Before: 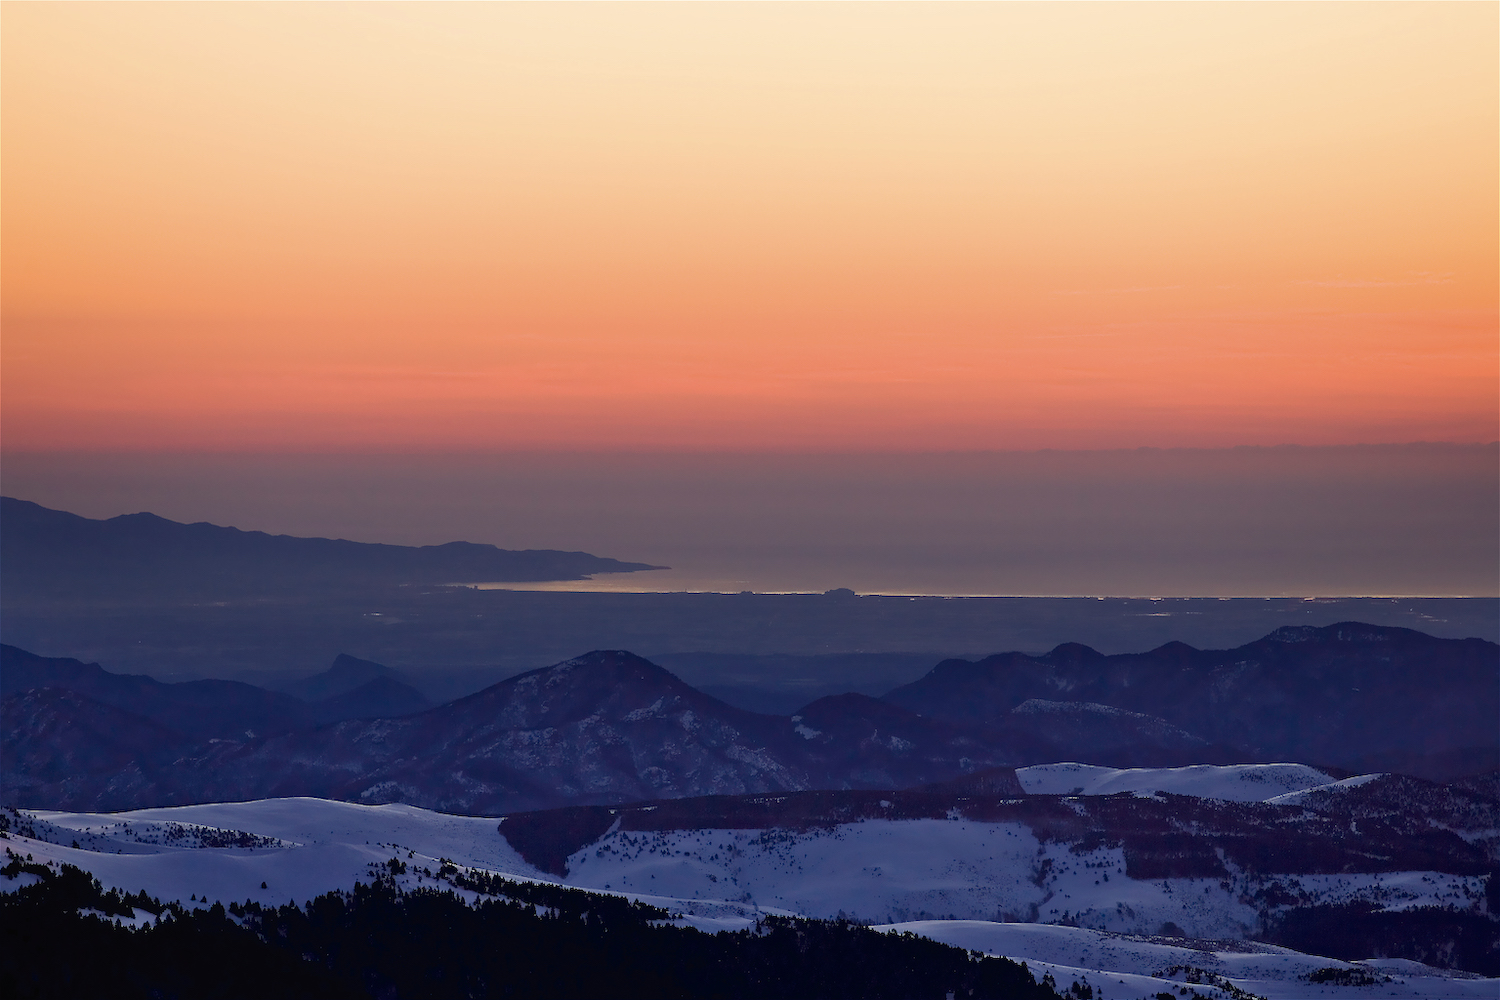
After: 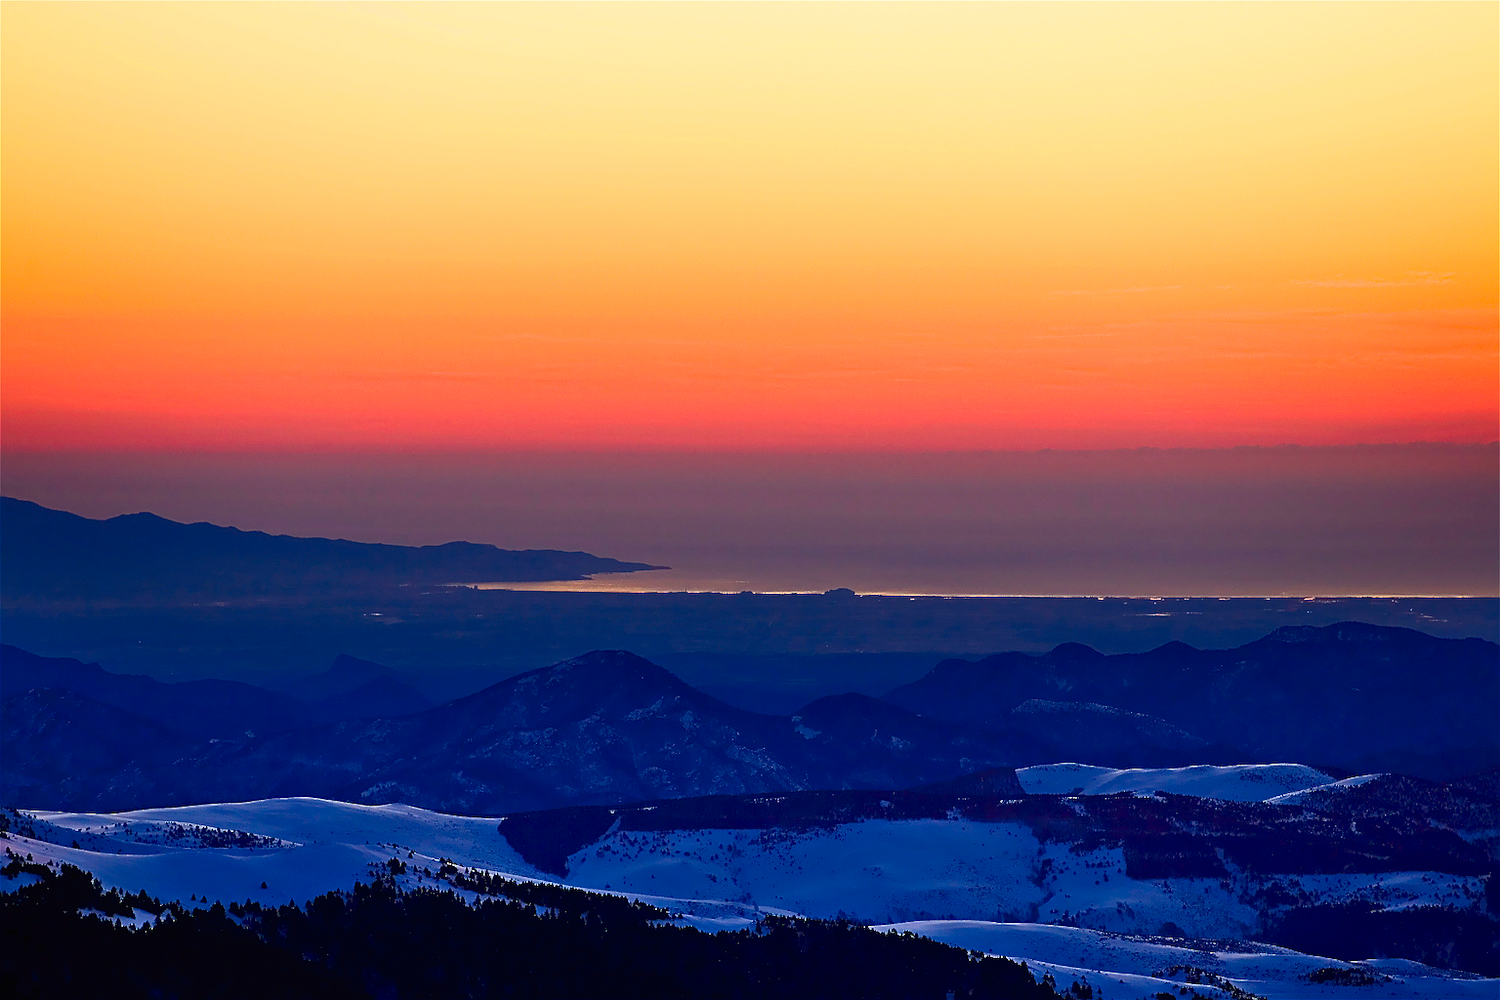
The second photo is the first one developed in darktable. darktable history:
sharpen: on, module defaults
contrast brightness saturation: contrast 0.266, brightness 0.024, saturation 0.884
